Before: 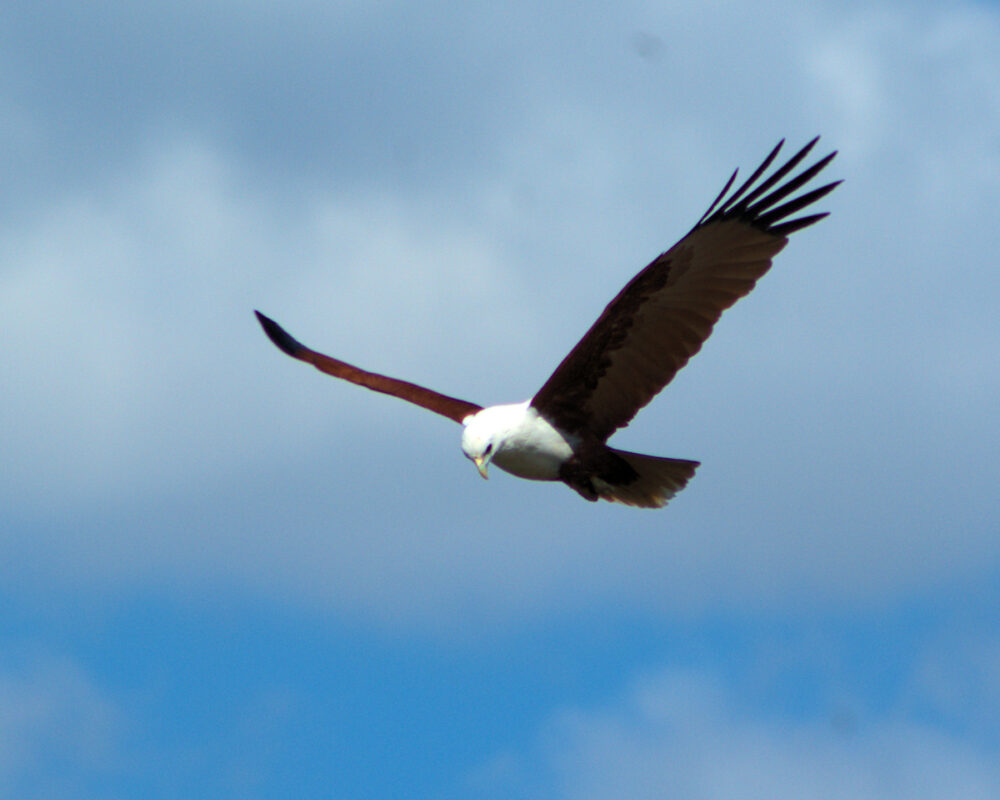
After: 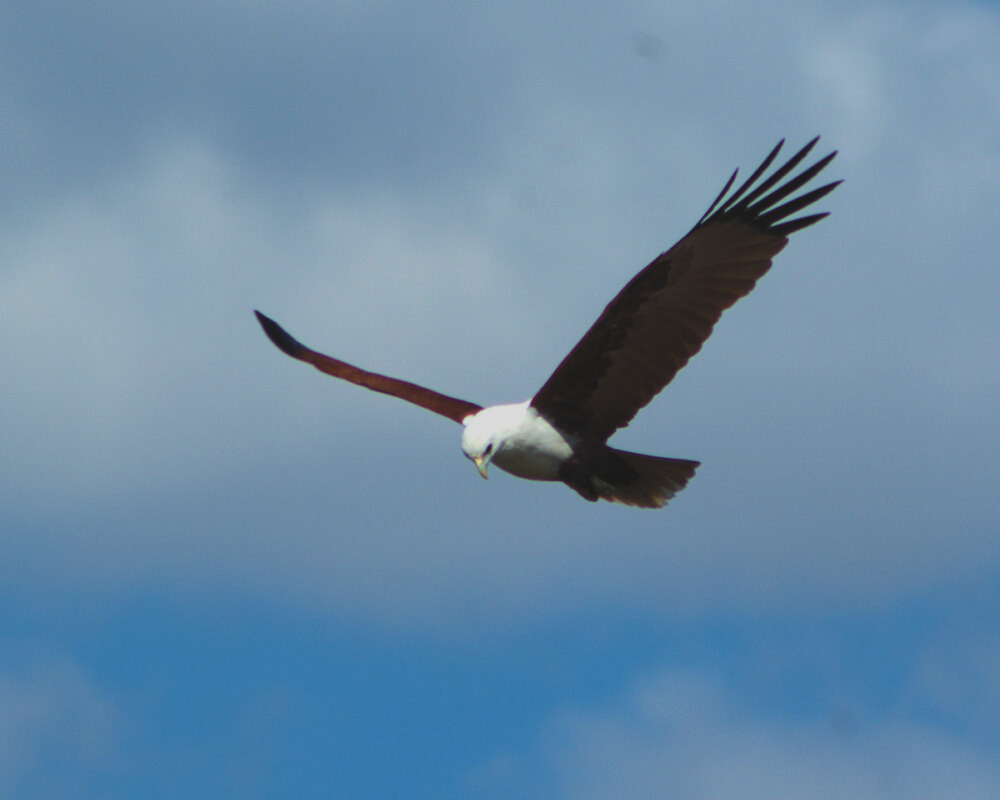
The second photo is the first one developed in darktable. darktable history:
exposure: black level correction -0.015, exposure -0.504 EV, compensate highlight preservation false
